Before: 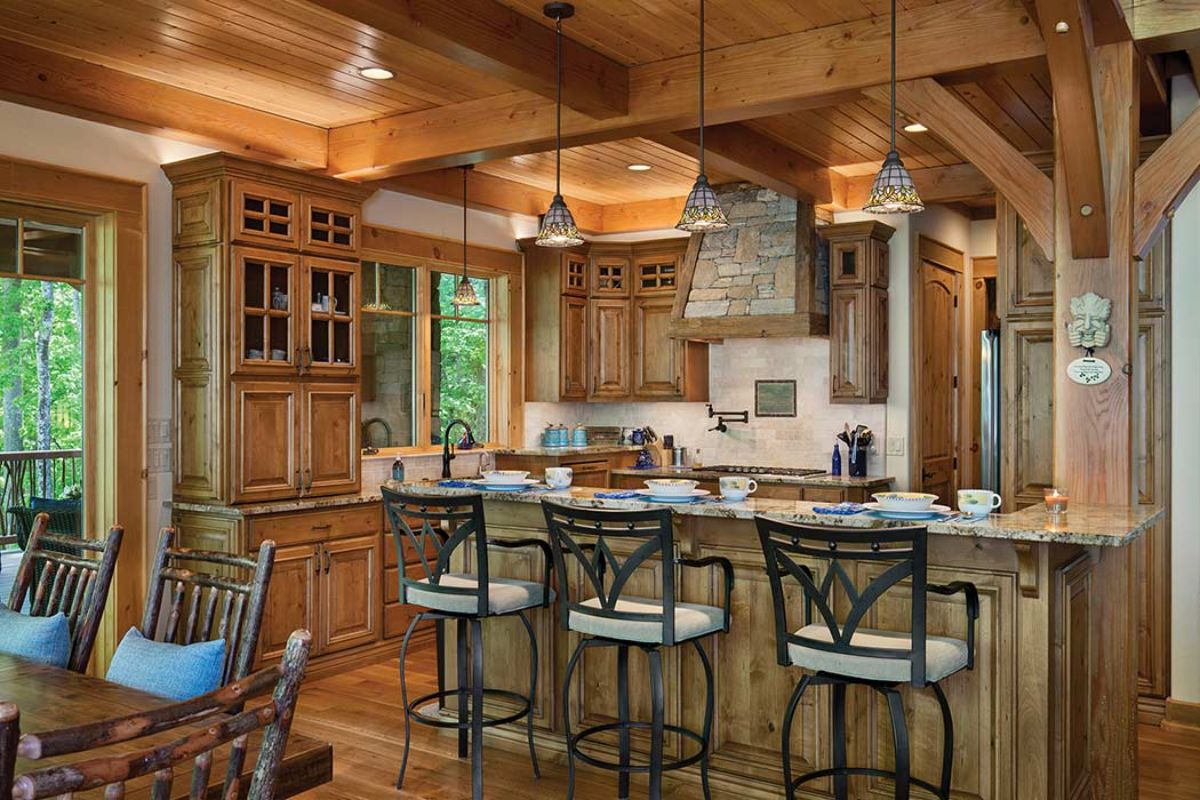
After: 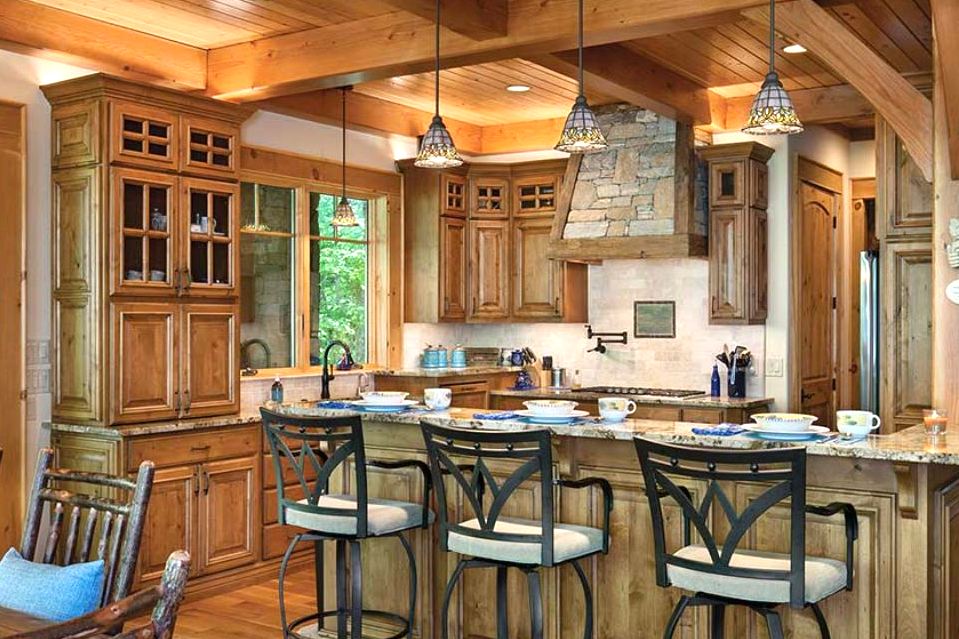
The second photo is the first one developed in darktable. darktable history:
crop and rotate: left 10.113%, top 10.021%, right 9.951%, bottom 9.985%
exposure: exposure 0.601 EV, compensate exposure bias true, compensate highlight preservation false
